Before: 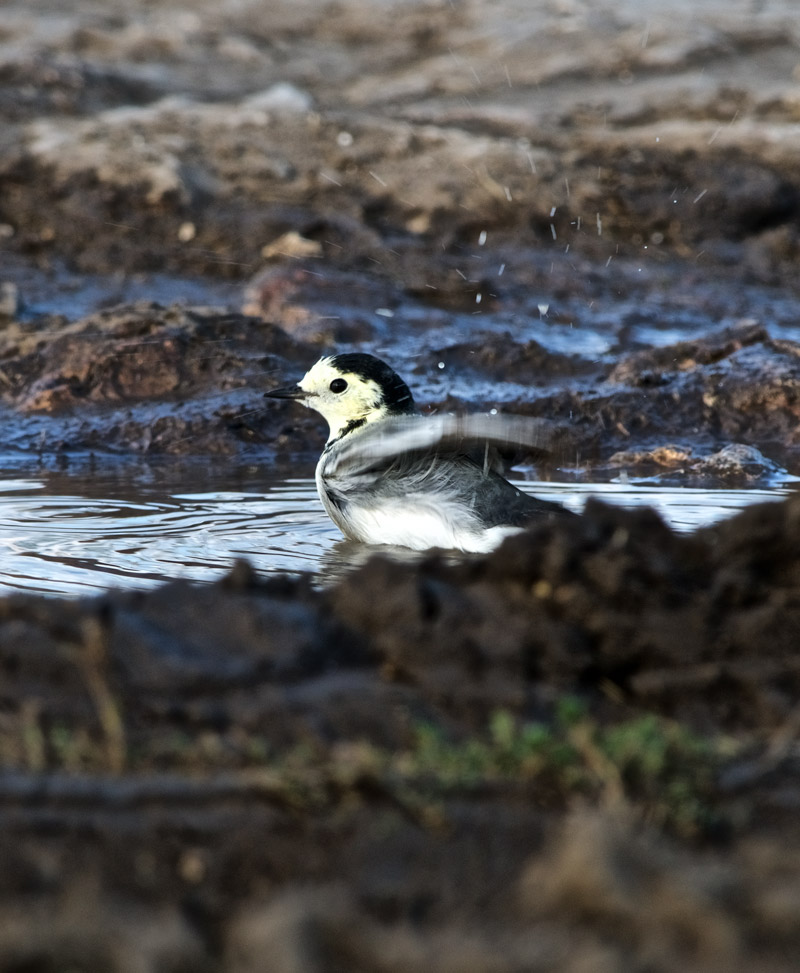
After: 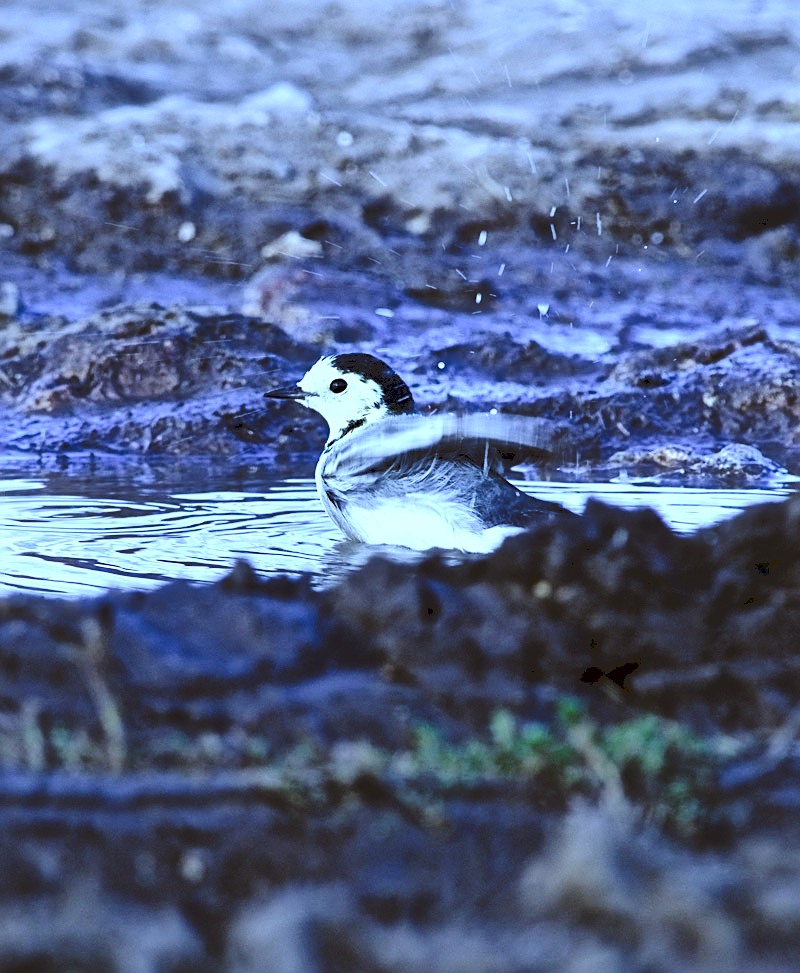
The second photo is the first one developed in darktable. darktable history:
shadows and highlights: shadows 25, highlights -25
white balance: red 0.766, blue 1.537
tone curve: curves: ch0 [(0, 0) (0.003, 0.112) (0.011, 0.115) (0.025, 0.111) (0.044, 0.114) (0.069, 0.126) (0.1, 0.144) (0.136, 0.164) (0.177, 0.196) (0.224, 0.249) (0.277, 0.316) (0.335, 0.401) (0.399, 0.487) (0.468, 0.571) (0.543, 0.647) (0.623, 0.728) (0.709, 0.795) (0.801, 0.866) (0.898, 0.933) (1, 1)], preserve colors none
color correction: highlights a* -4.98, highlights b* -3.76, shadows a* 3.83, shadows b* 4.08
exposure: black level correction 0.001, exposure 0.5 EV, compensate exposure bias true, compensate highlight preservation false
sharpen: on, module defaults
